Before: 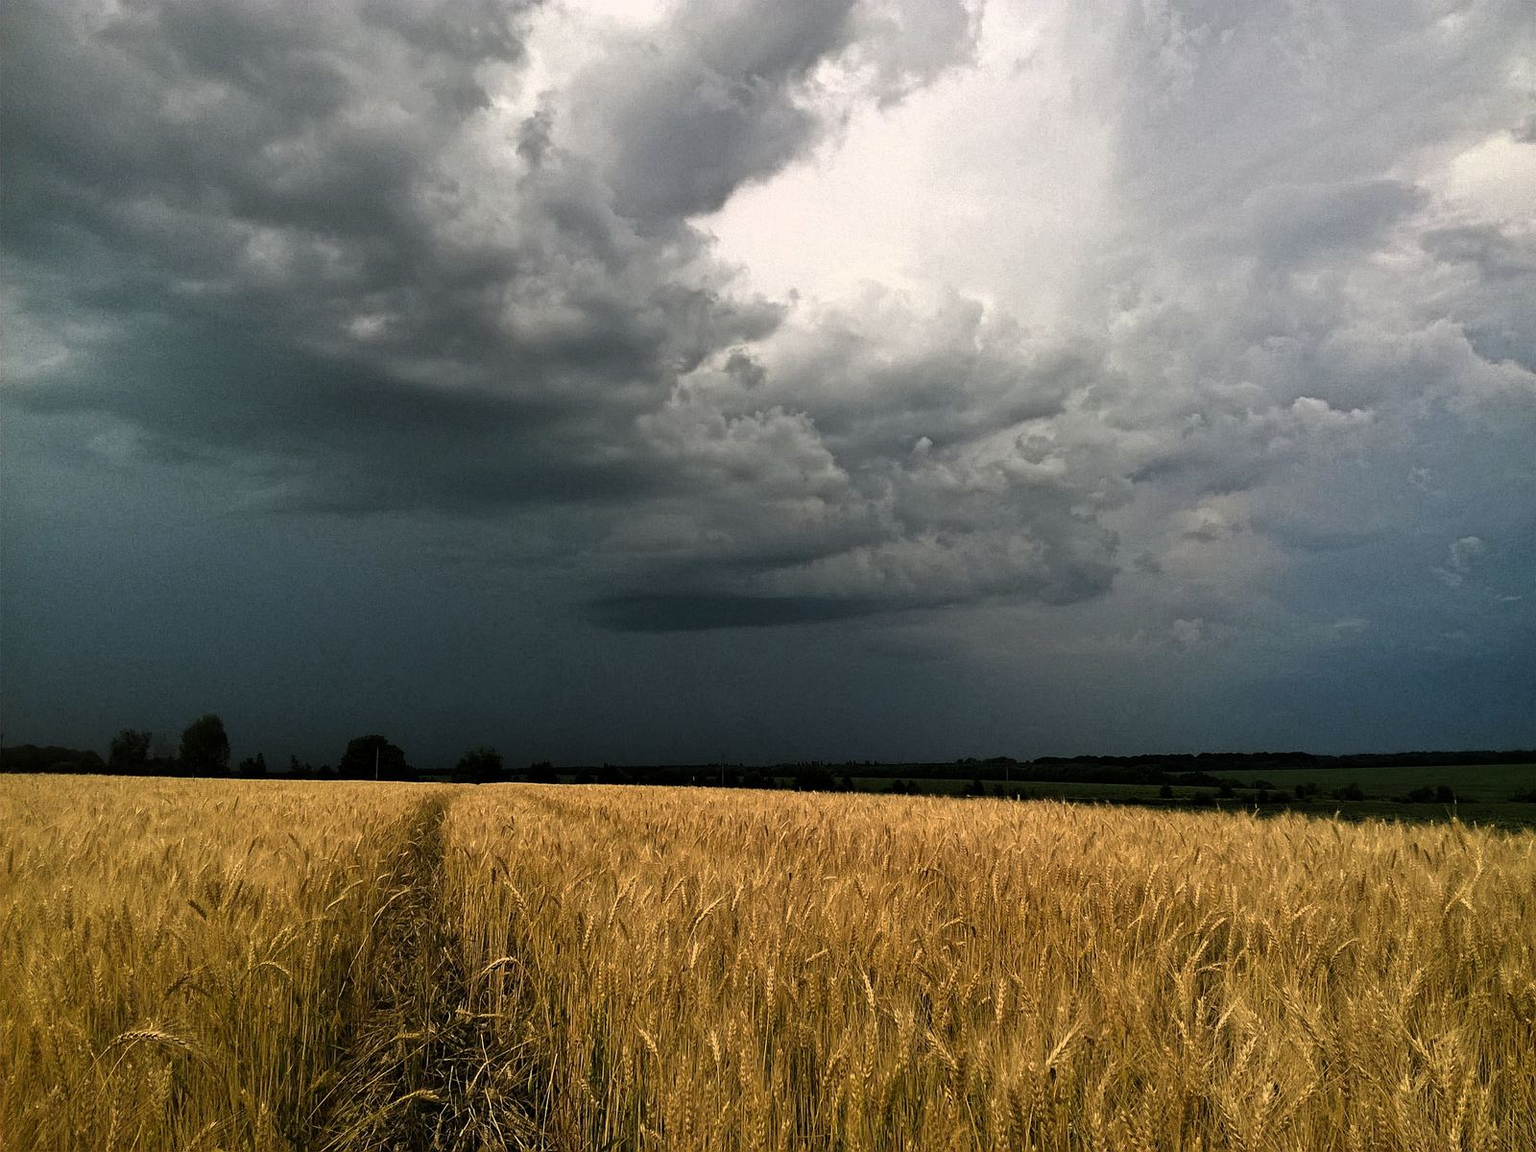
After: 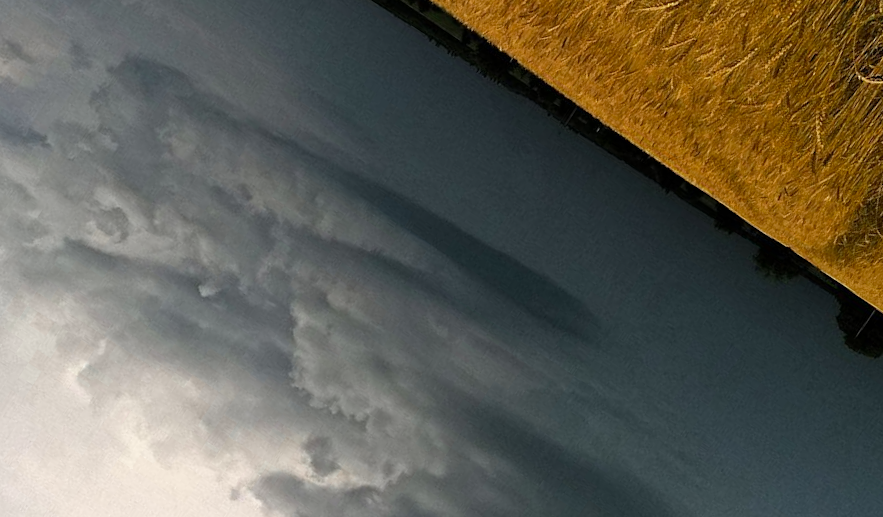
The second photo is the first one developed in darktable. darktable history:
color zones: curves: ch0 [(0.11, 0.396) (0.195, 0.36) (0.25, 0.5) (0.303, 0.412) (0.357, 0.544) (0.75, 0.5) (0.967, 0.328)]; ch1 [(0, 0.468) (0.112, 0.512) (0.202, 0.6) (0.25, 0.5) (0.307, 0.352) (0.357, 0.544) (0.75, 0.5) (0.963, 0.524)]
crop and rotate: angle 146.82°, left 9.099%, top 15.559%, right 4.366%, bottom 16.928%
